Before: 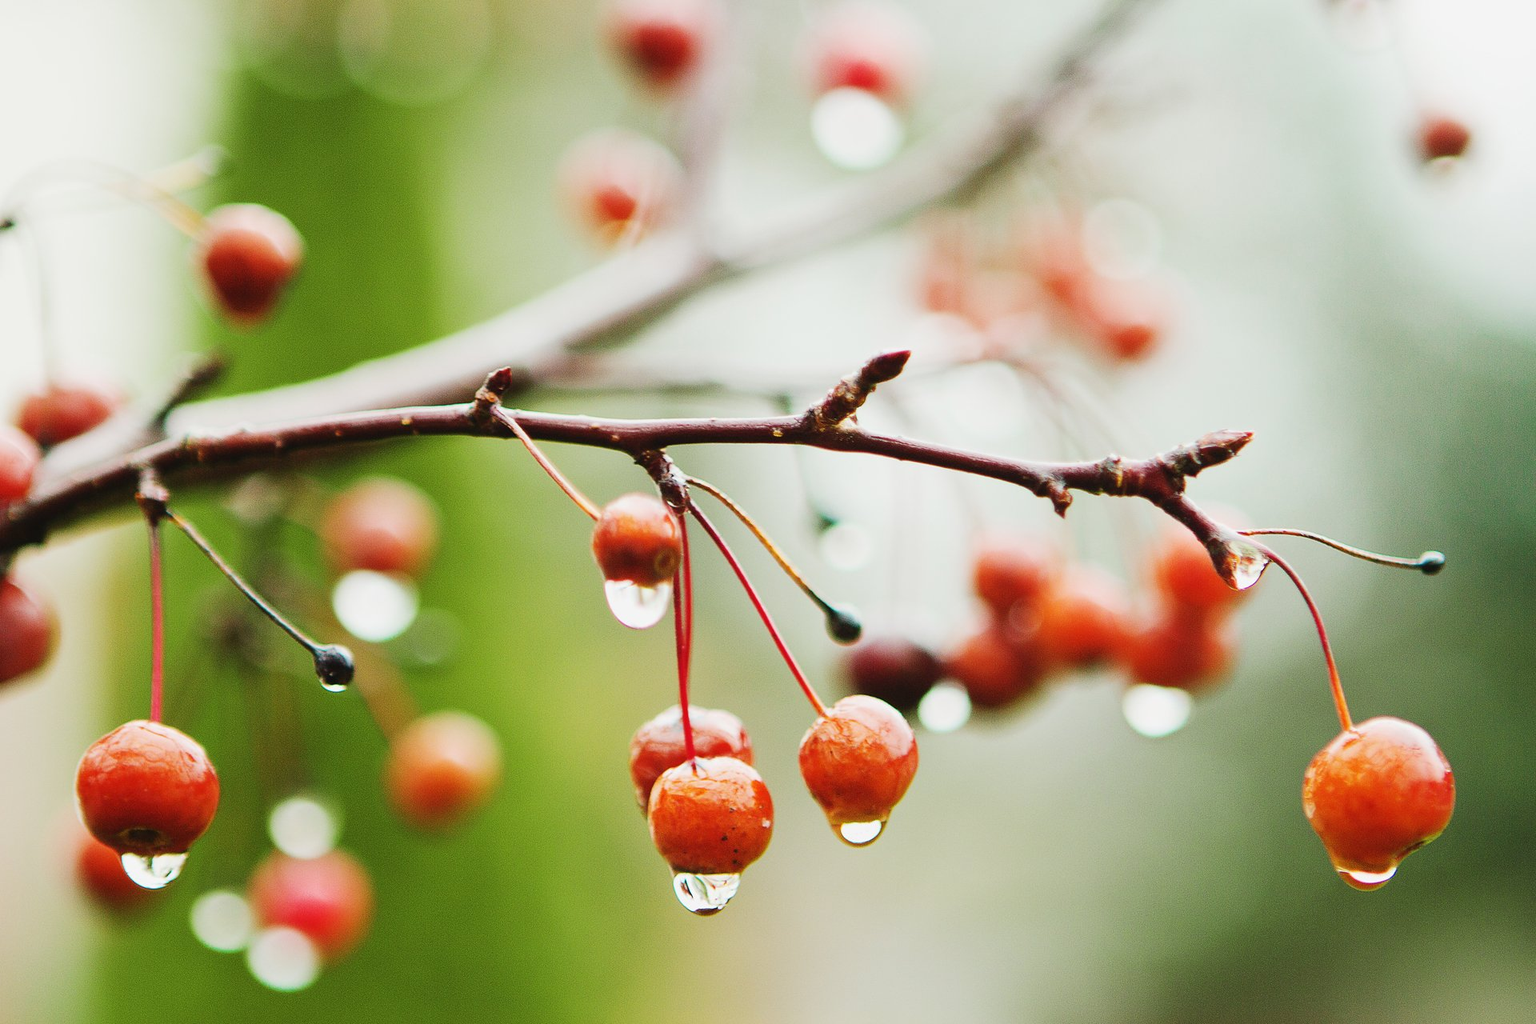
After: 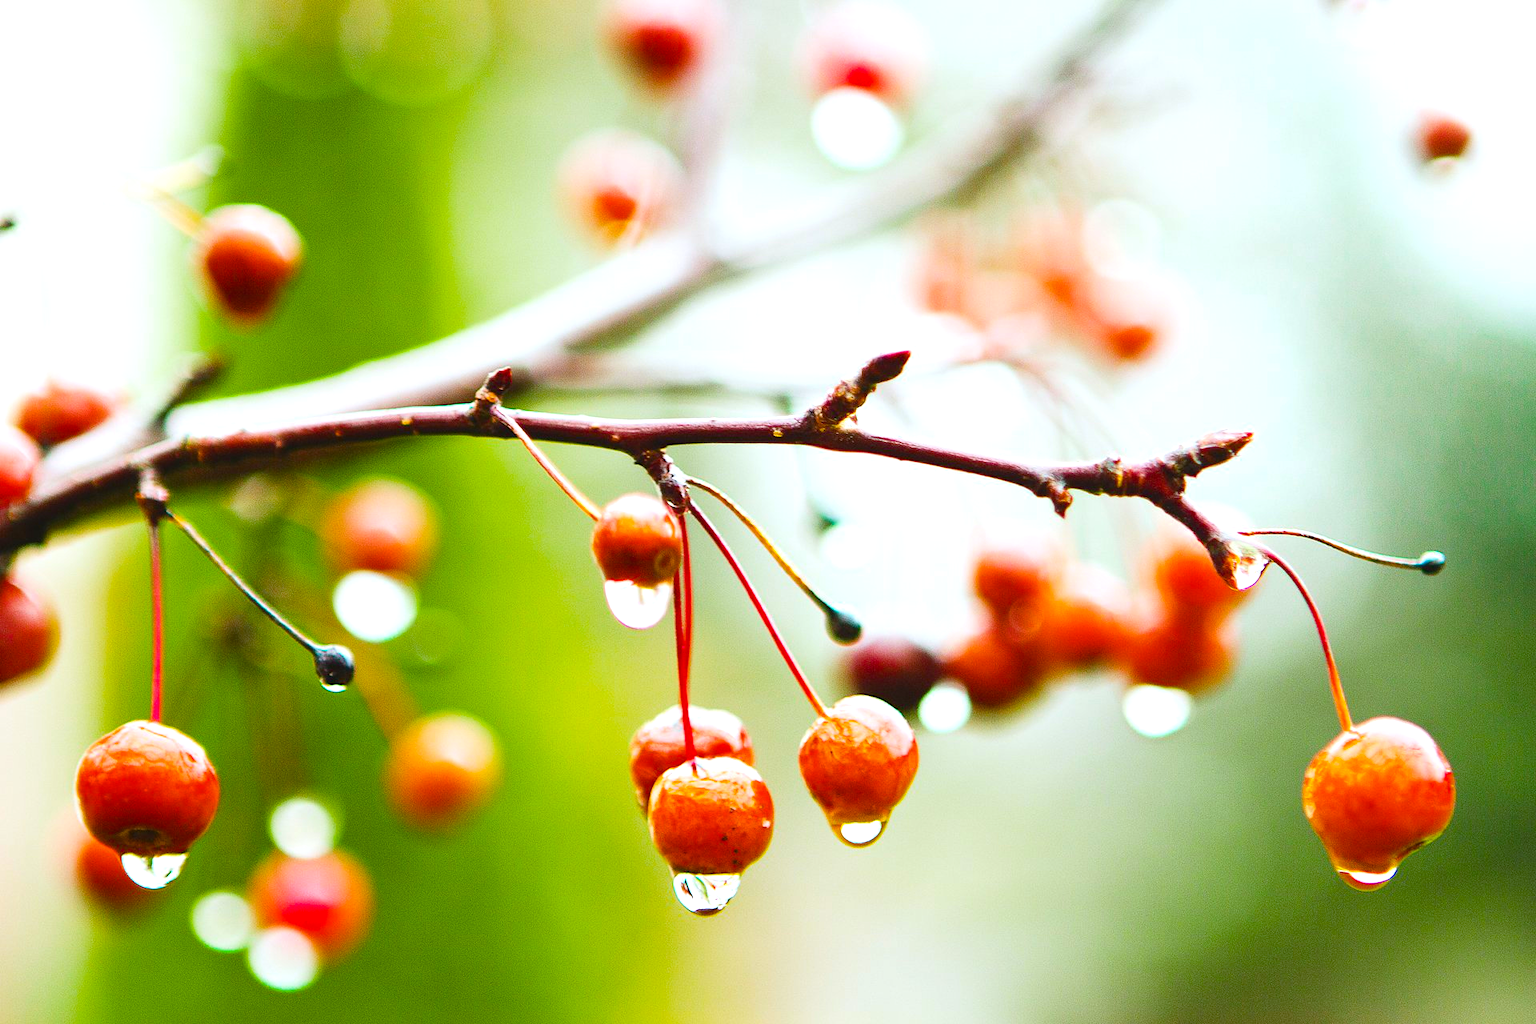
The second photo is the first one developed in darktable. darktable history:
exposure: exposure 0.507 EV, compensate highlight preservation false
color balance rgb: linear chroma grading › global chroma 15%, perceptual saturation grading › global saturation 30%
white balance: red 0.976, blue 1.04
